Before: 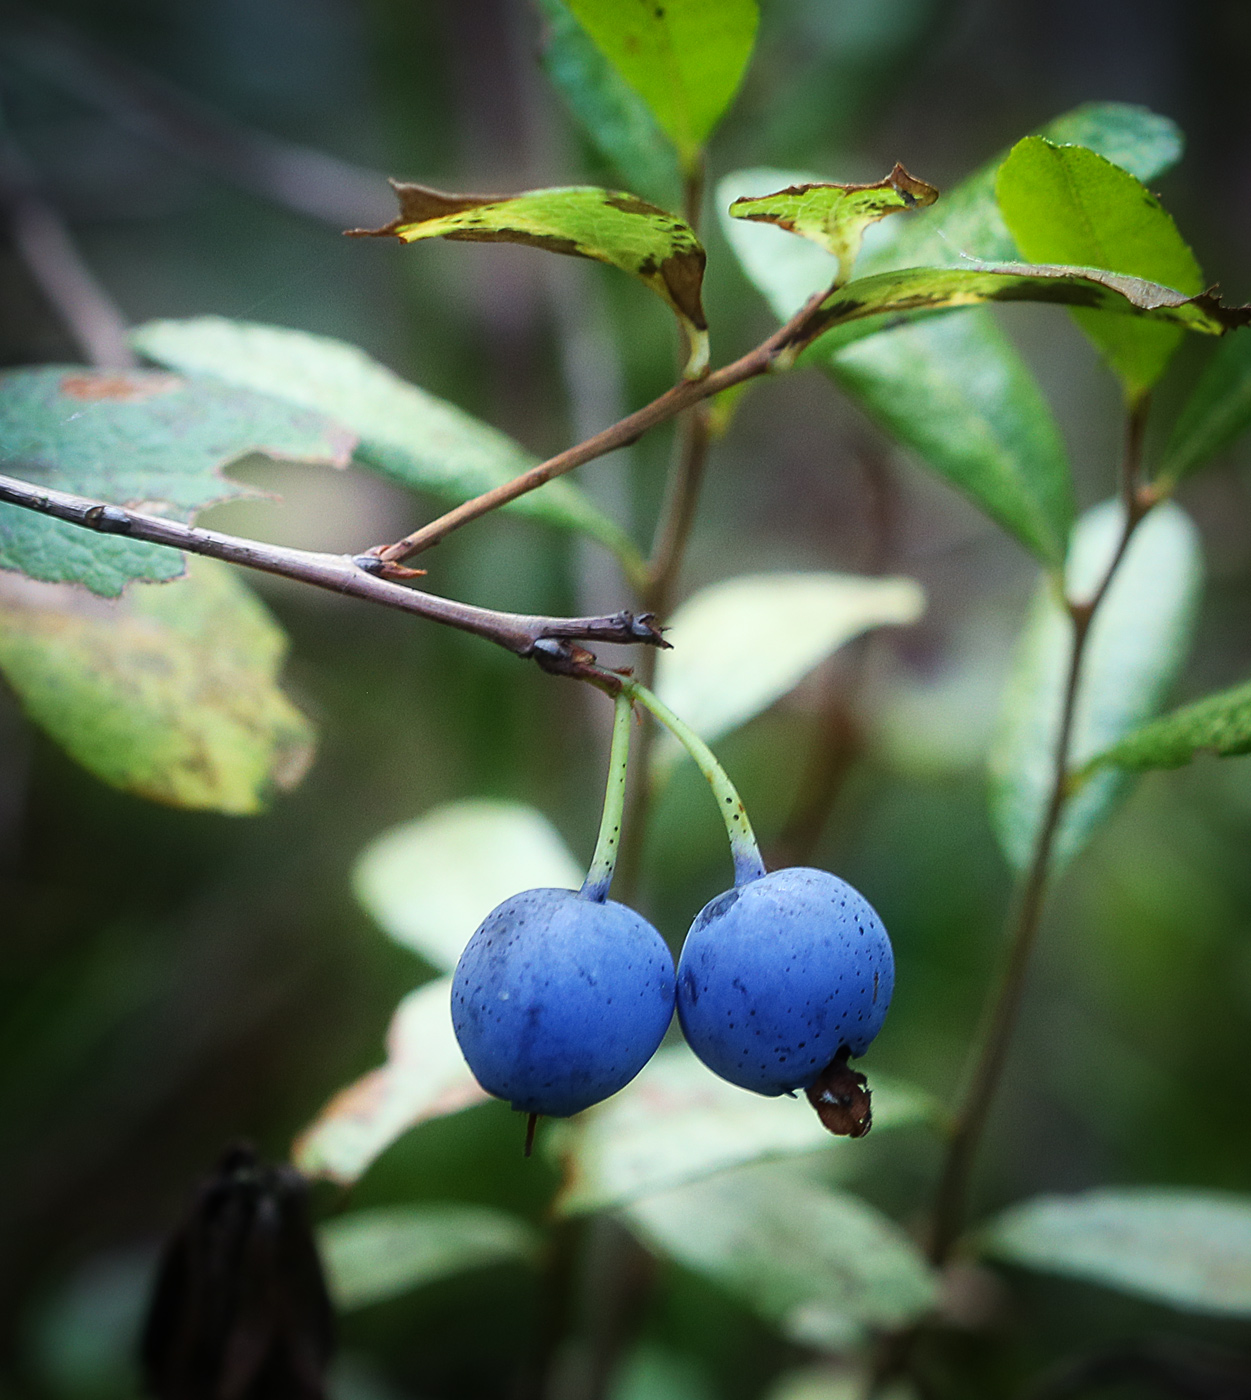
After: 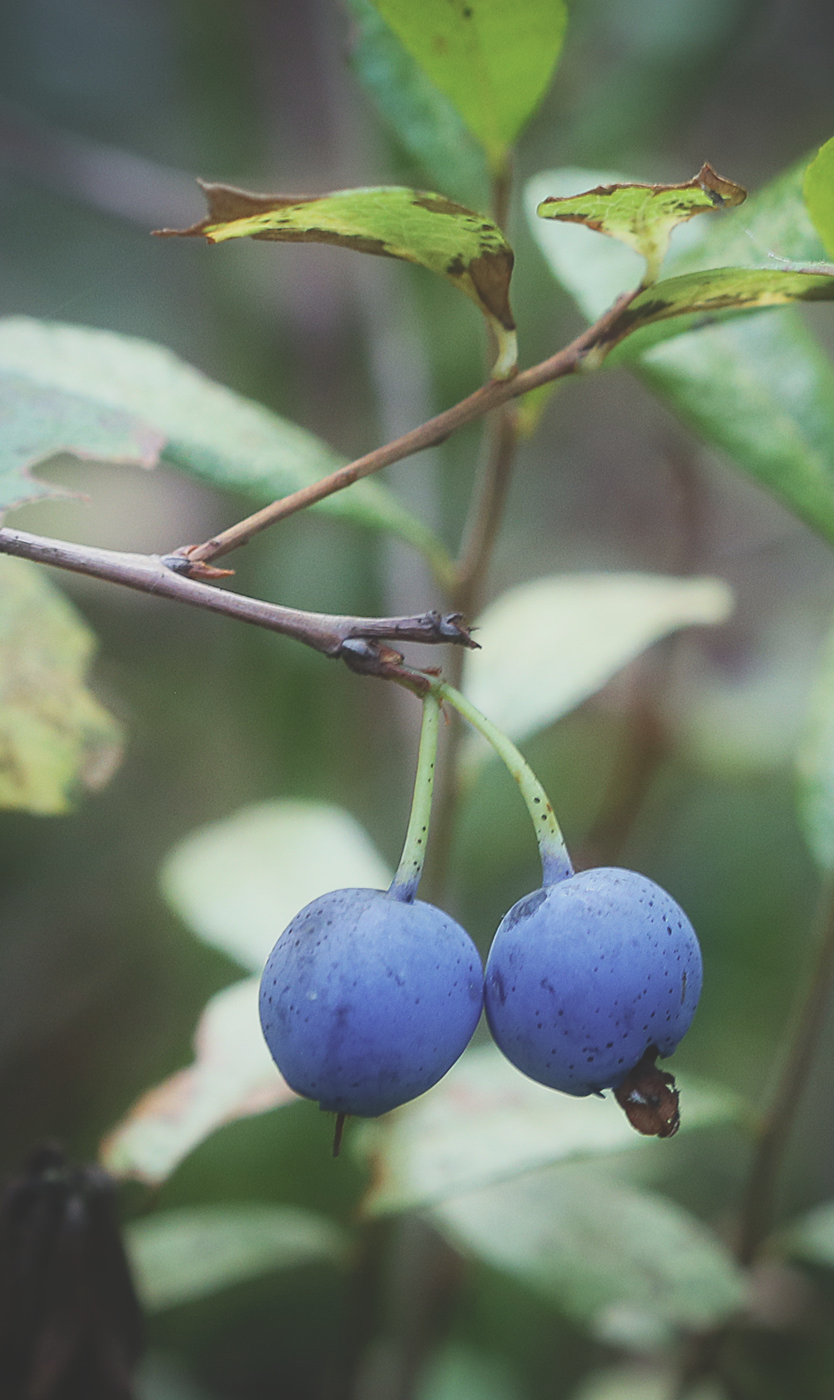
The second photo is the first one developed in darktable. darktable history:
crop: left 15.421%, right 17.911%
tone curve: curves: ch0 [(0, 0.172) (1, 0.91)], preserve colors none
